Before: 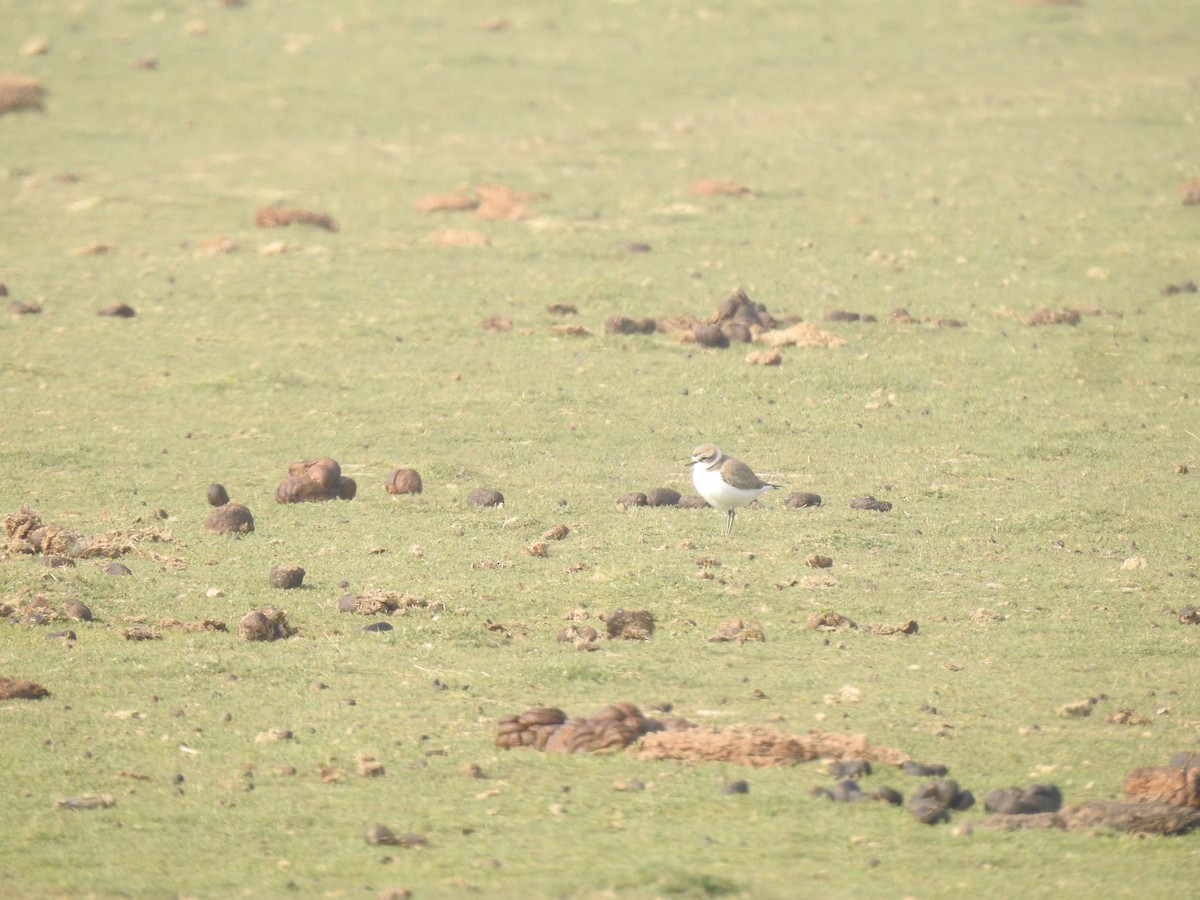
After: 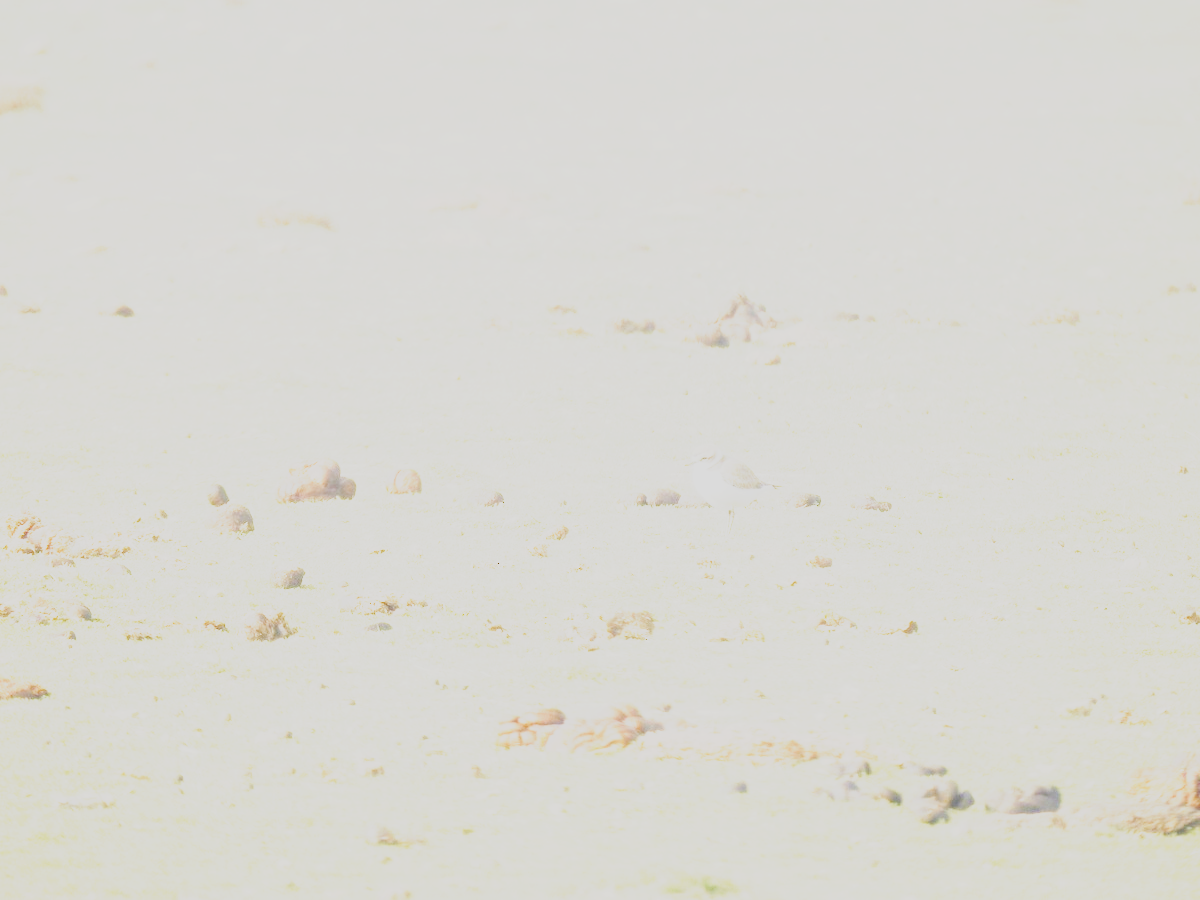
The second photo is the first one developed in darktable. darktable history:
base curve: curves: ch0 [(0, 0) (0.007, 0.004) (0.027, 0.03) (0.046, 0.07) (0.207, 0.54) (0.442, 0.872) (0.673, 0.972) (1, 1)], preserve colors none
tone equalizer: on, module defaults
exposure: exposure 1.094 EV, compensate highlight preservation false
contrast brightness saturation: contrast -0.271
